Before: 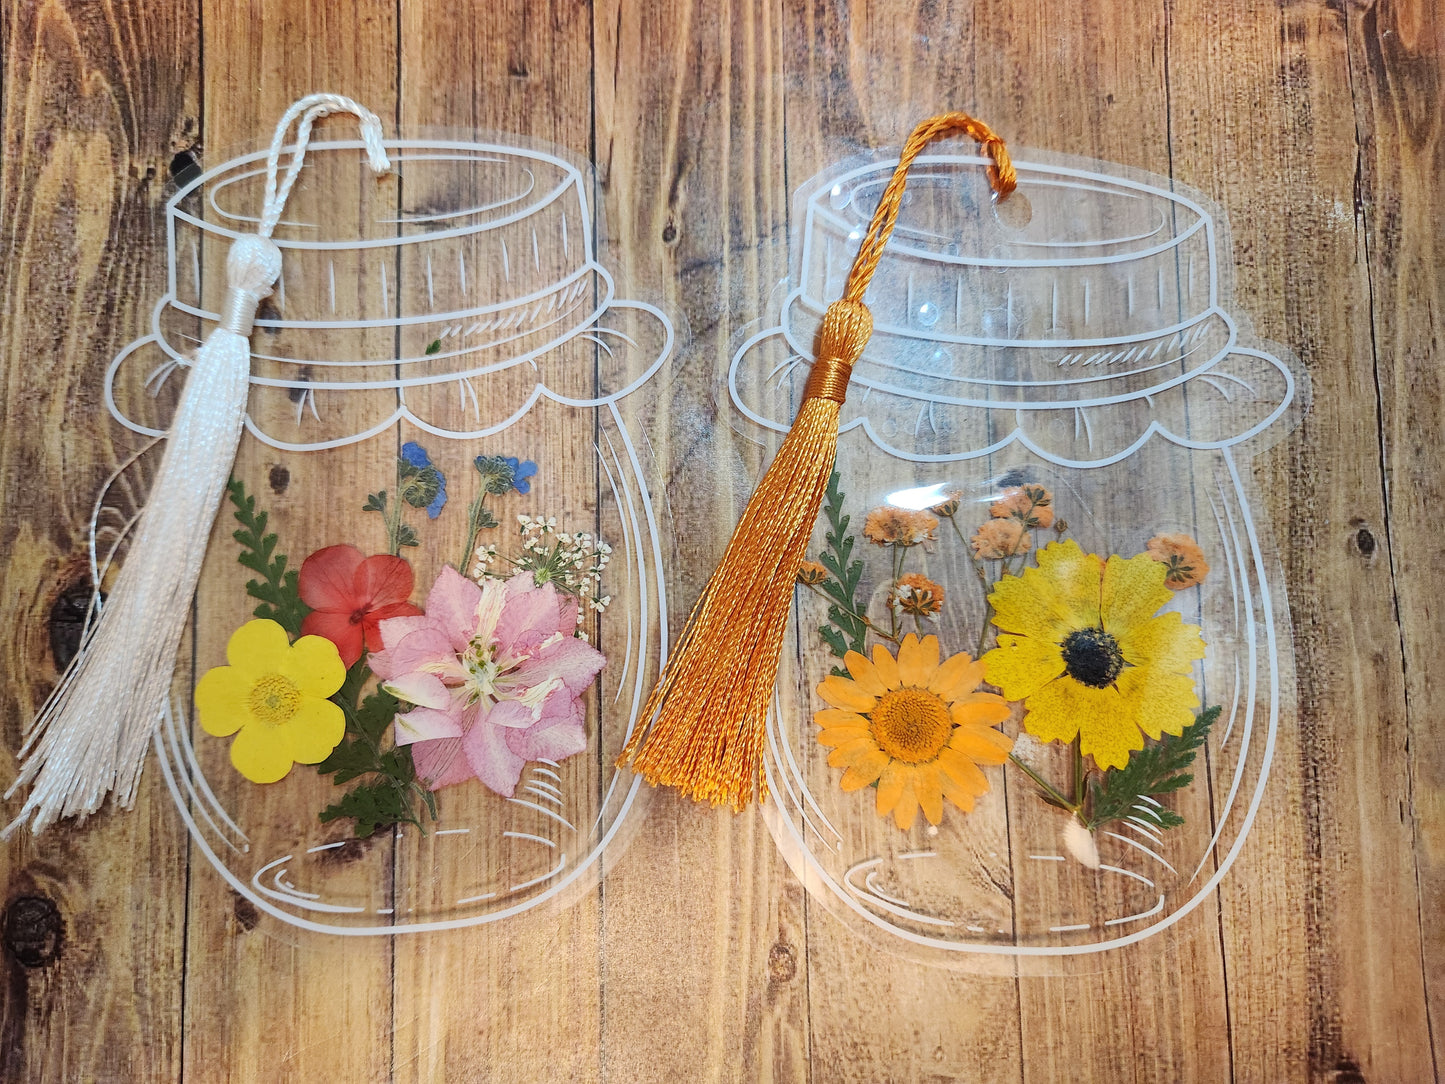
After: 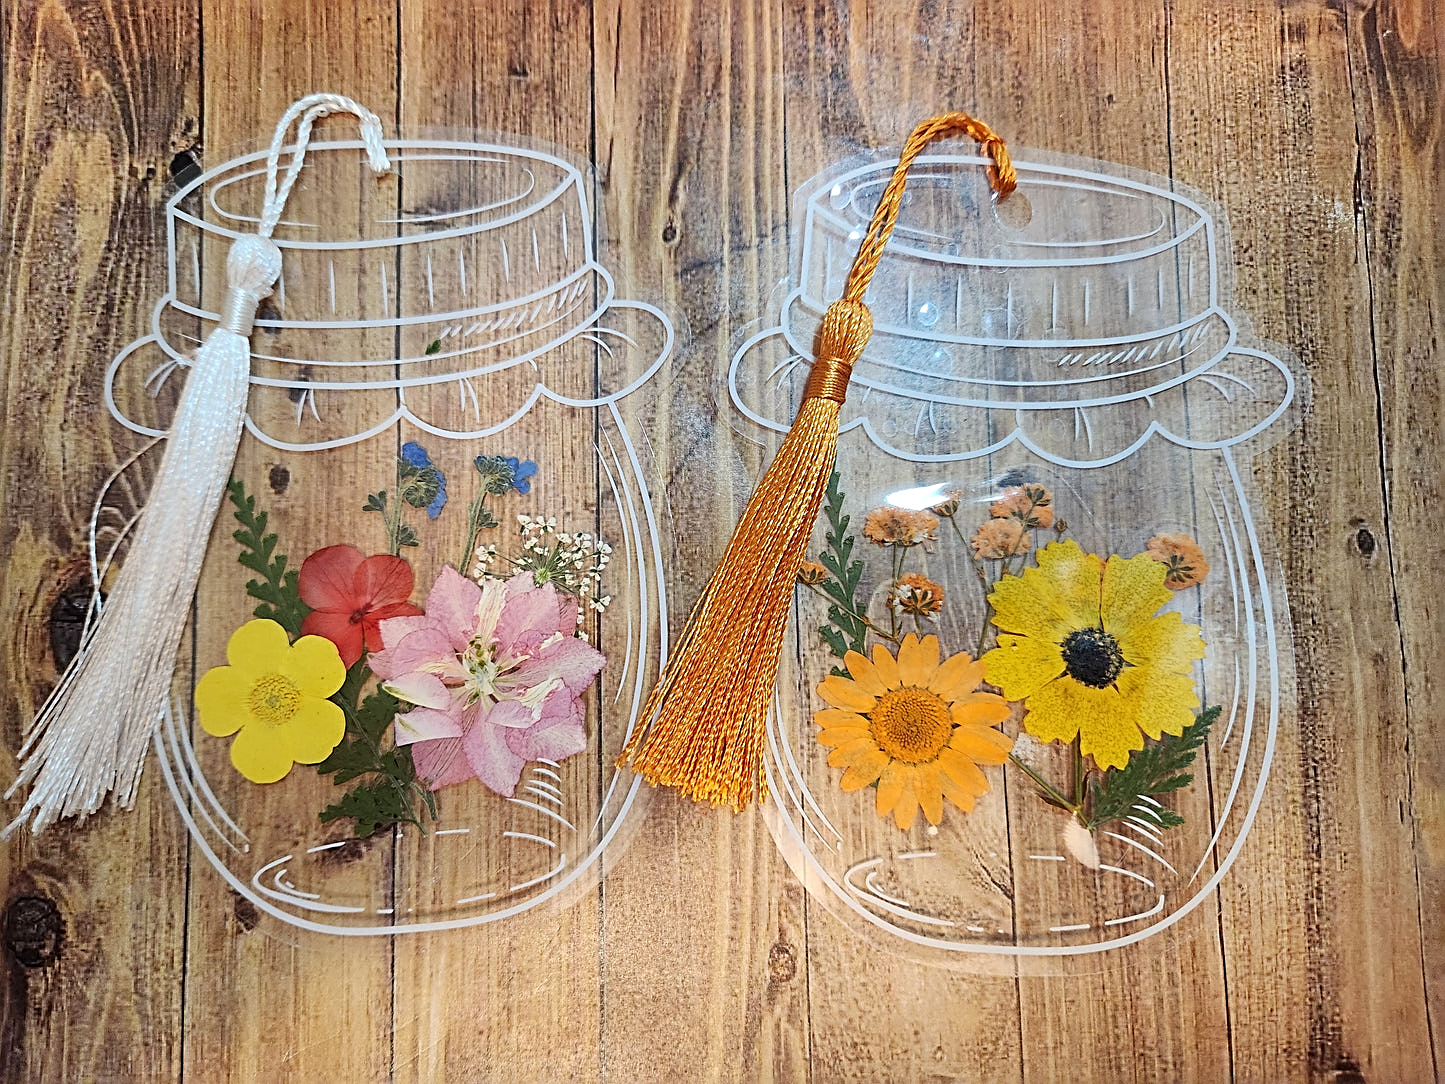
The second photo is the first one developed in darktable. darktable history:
sharpen: radius 2.57, amount 0.687
